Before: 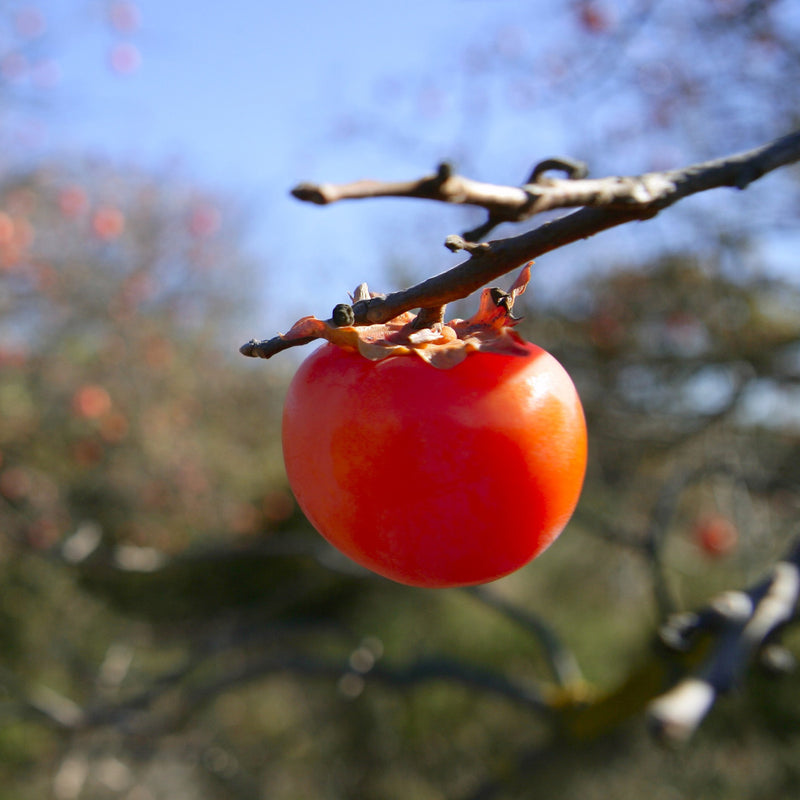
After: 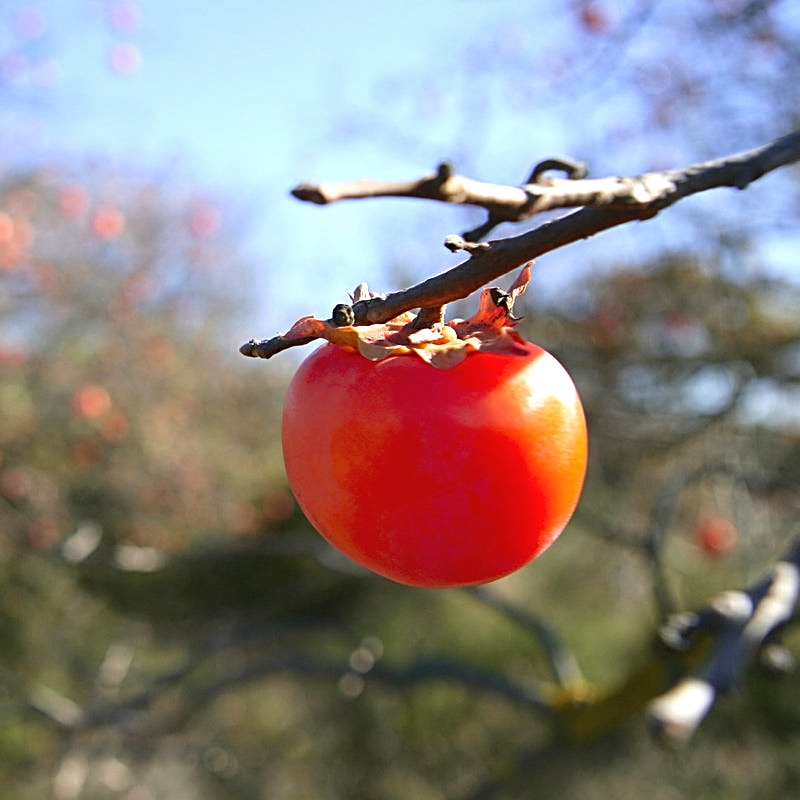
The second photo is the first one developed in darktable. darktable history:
sharpen: radius 2.543, amount 0.636
exposure: black level correction -0.002, exposure 0.54 EV, compensate highlight preservation false
